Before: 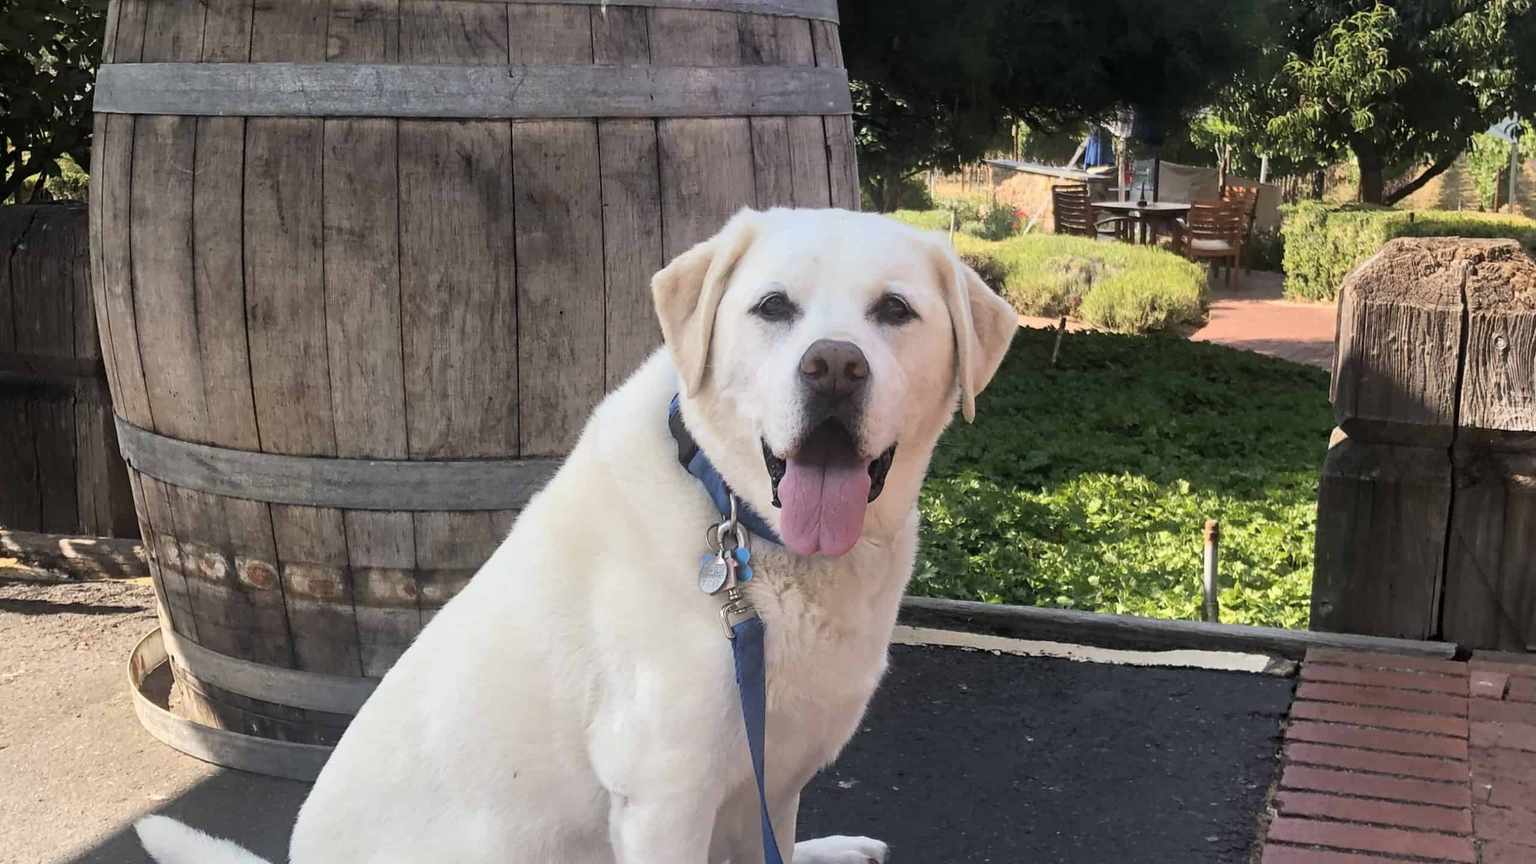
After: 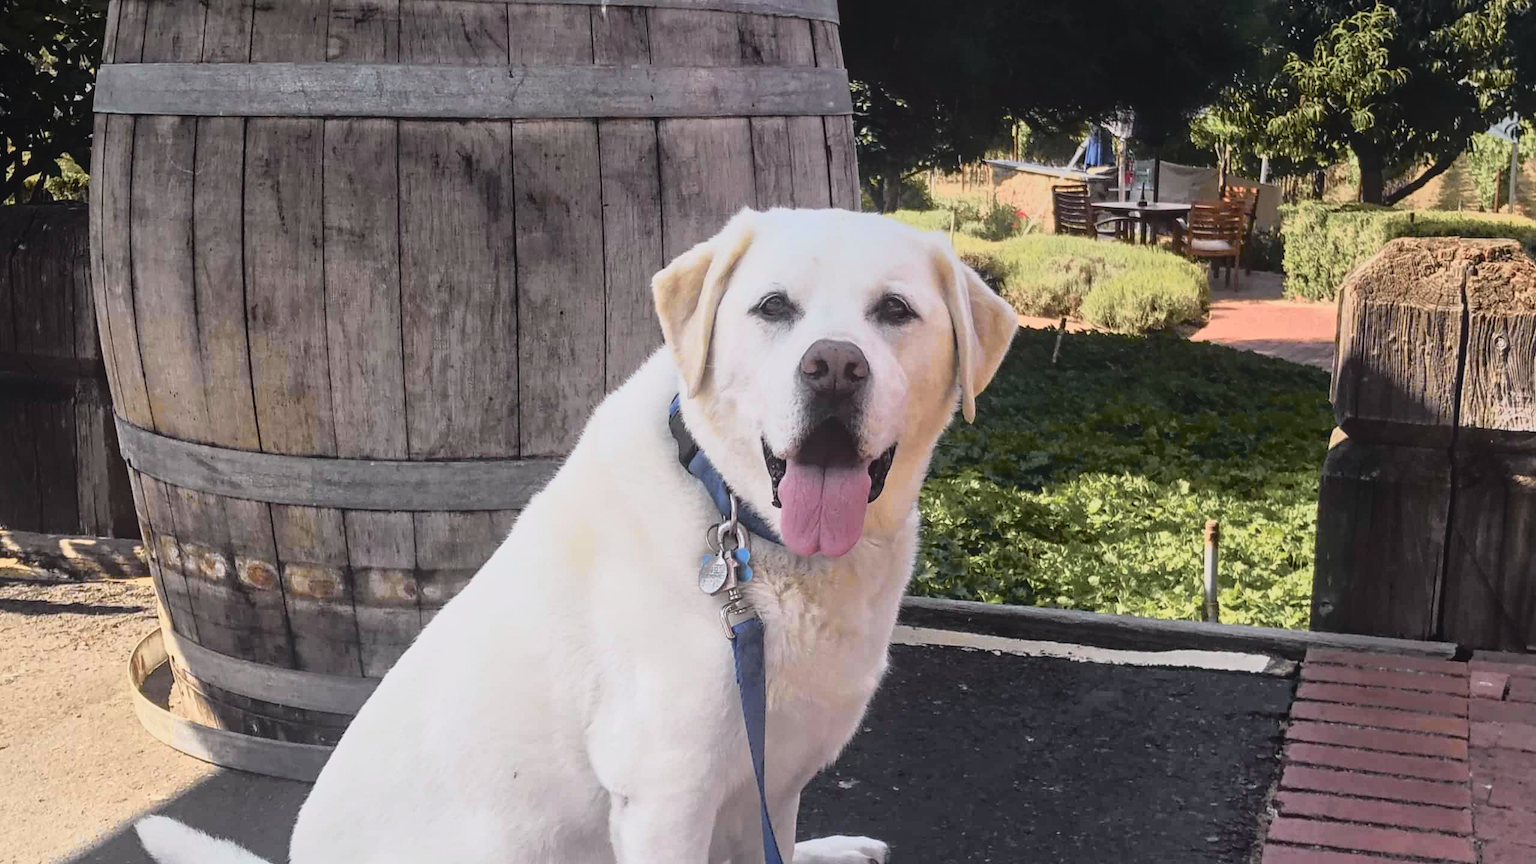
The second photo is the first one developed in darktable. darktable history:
tone curve: curves: ch0 [(0, 0) (0.105, 0.044) (0.195, 0.128) (0.283, 0.283) (0.384, 0.404) (0.485, 0.531) (0.638, 0.681) (0.795, 0.879) (1, 0.977)]; ch1 [(0, 0) (0.161, 0.092) (0.35, 0.33) (0.379, 0.401) (0.456, 0.469) (0.498, 0.503) (0.531, 0.537) (0.596, 0.621) (0.635, 0.671) (1, 1)]; ch2 [(0, 0) (0.371, 0.362) (0.437, 0.437) (0.483, 0.484) (0.53, 0.515) (0.56, 0.58) (0.622, 0.606) (1, 1)], color space Lab, independent channels, preserve colors none
local contrast: highlights 48%, shadows 6%, detail 99%
base curve: curves: ch0 [(0, 0) (0.303, 0.277) (1, 1)]
